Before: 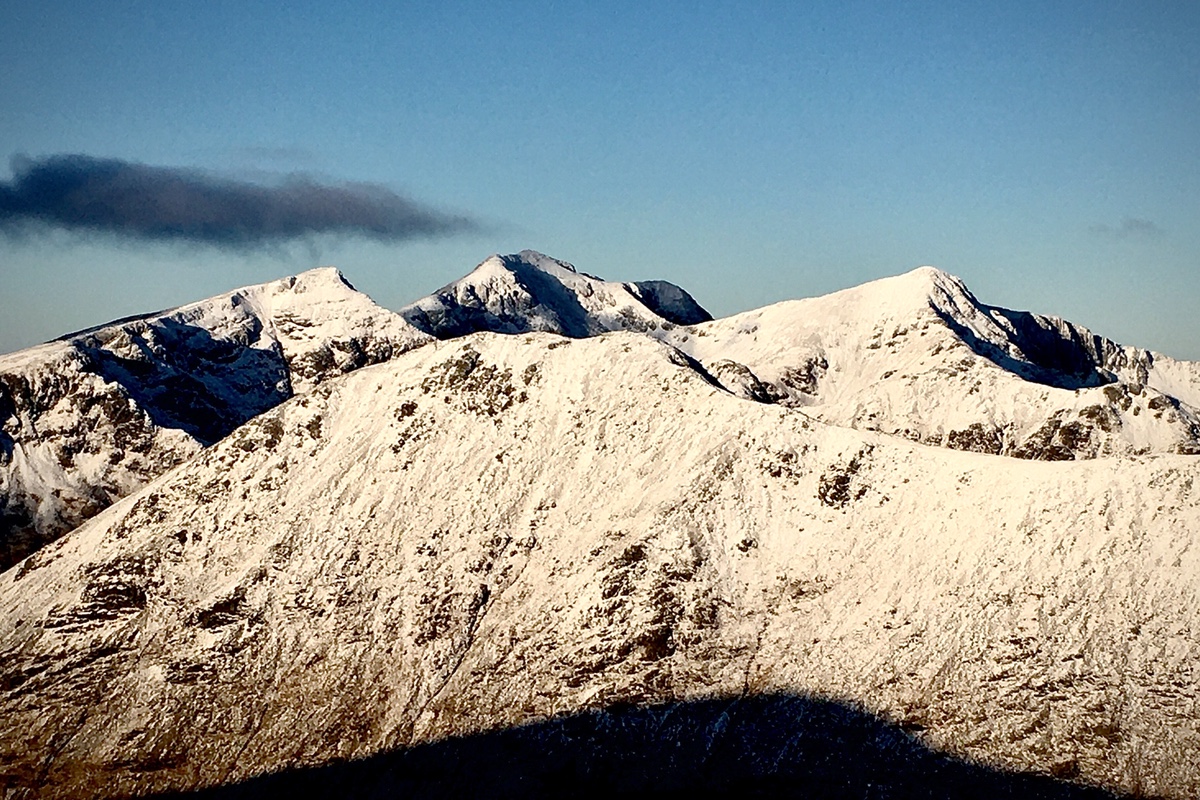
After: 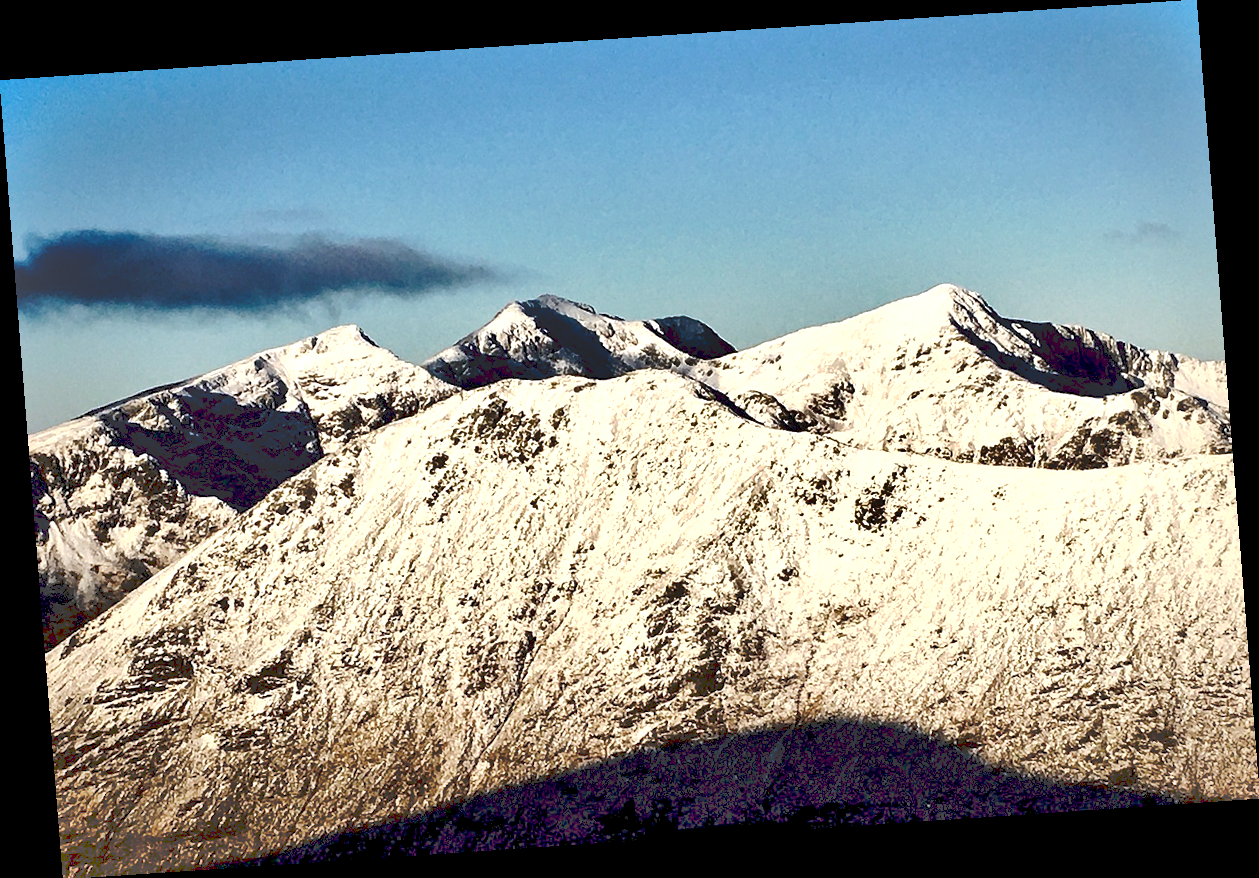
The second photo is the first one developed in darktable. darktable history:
tone curve: curves: ch0 [(0, 0) (0.003, 0.211) (0.011, 0.211) (0.025, 0.215) (0.044, 0.218) (0.069, 0.224) (0.1, 0.227) (0.136, 0.233) (0.177, 0.247) (0.224, 0.275) (0.277, 0.309) (0.335, 0.366) (0.399, 0.438) (0.468, 0.515) (0.543, 0.586) (0.623, 0.658) (0.709, 0.735) (0.801, 0.821) (0.898, 0.889) (1, 1)], preserve colors none
rotate and perspective: rotation -4.2°, shear 0.006, automatic cropping off
color balance rgb: shadows lift › luminance -20%, power › hue 72.24°, highlights gain › luminance 15%, global offset › hue 171.6°, perceptual saturation grading › global saturation 14.09%, perceptual saturation grading › highlights -25%, perceptual saturation grading › shadows 25%, global vibrance 25%, contrast 10%
shadows and highlights: shadows 52.42, soften with gaussian
